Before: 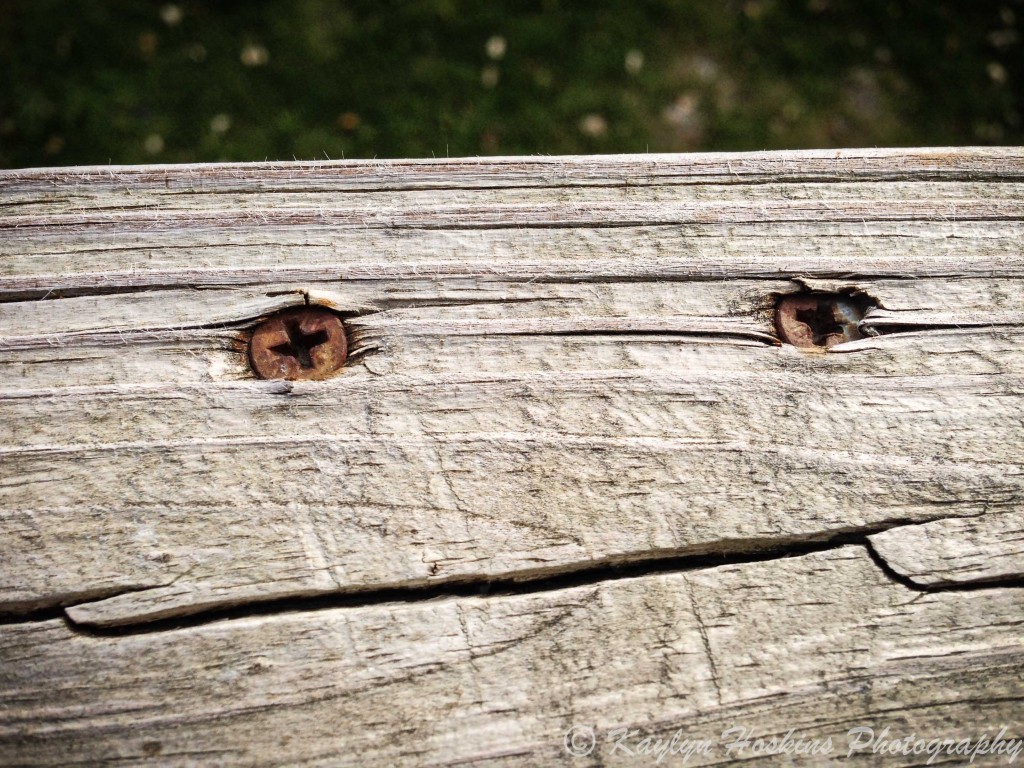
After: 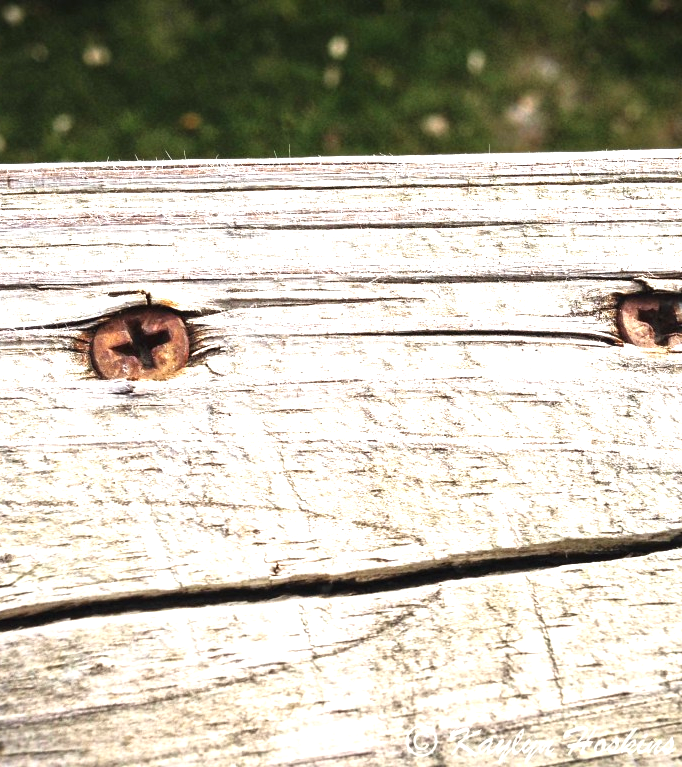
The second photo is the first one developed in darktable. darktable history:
crop and rotate: left 15.502%, right 17.801%
exposure: black level correction -0.002, exposure 1.114 EV, compensate exposure bias true, compensate highlight preservation false
